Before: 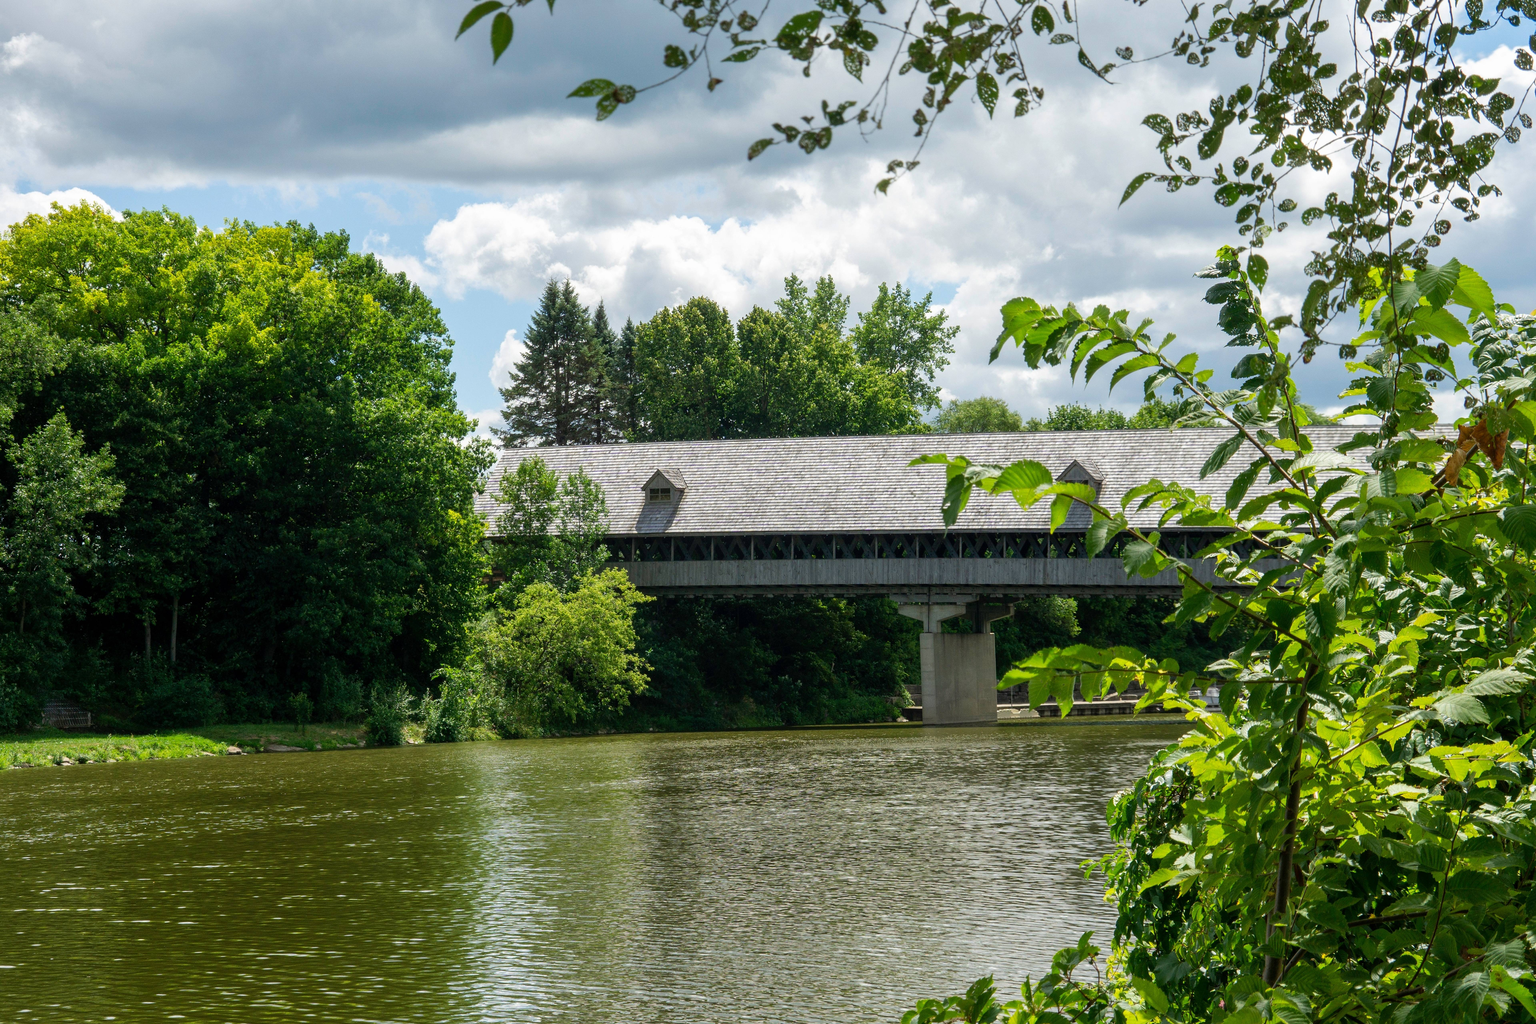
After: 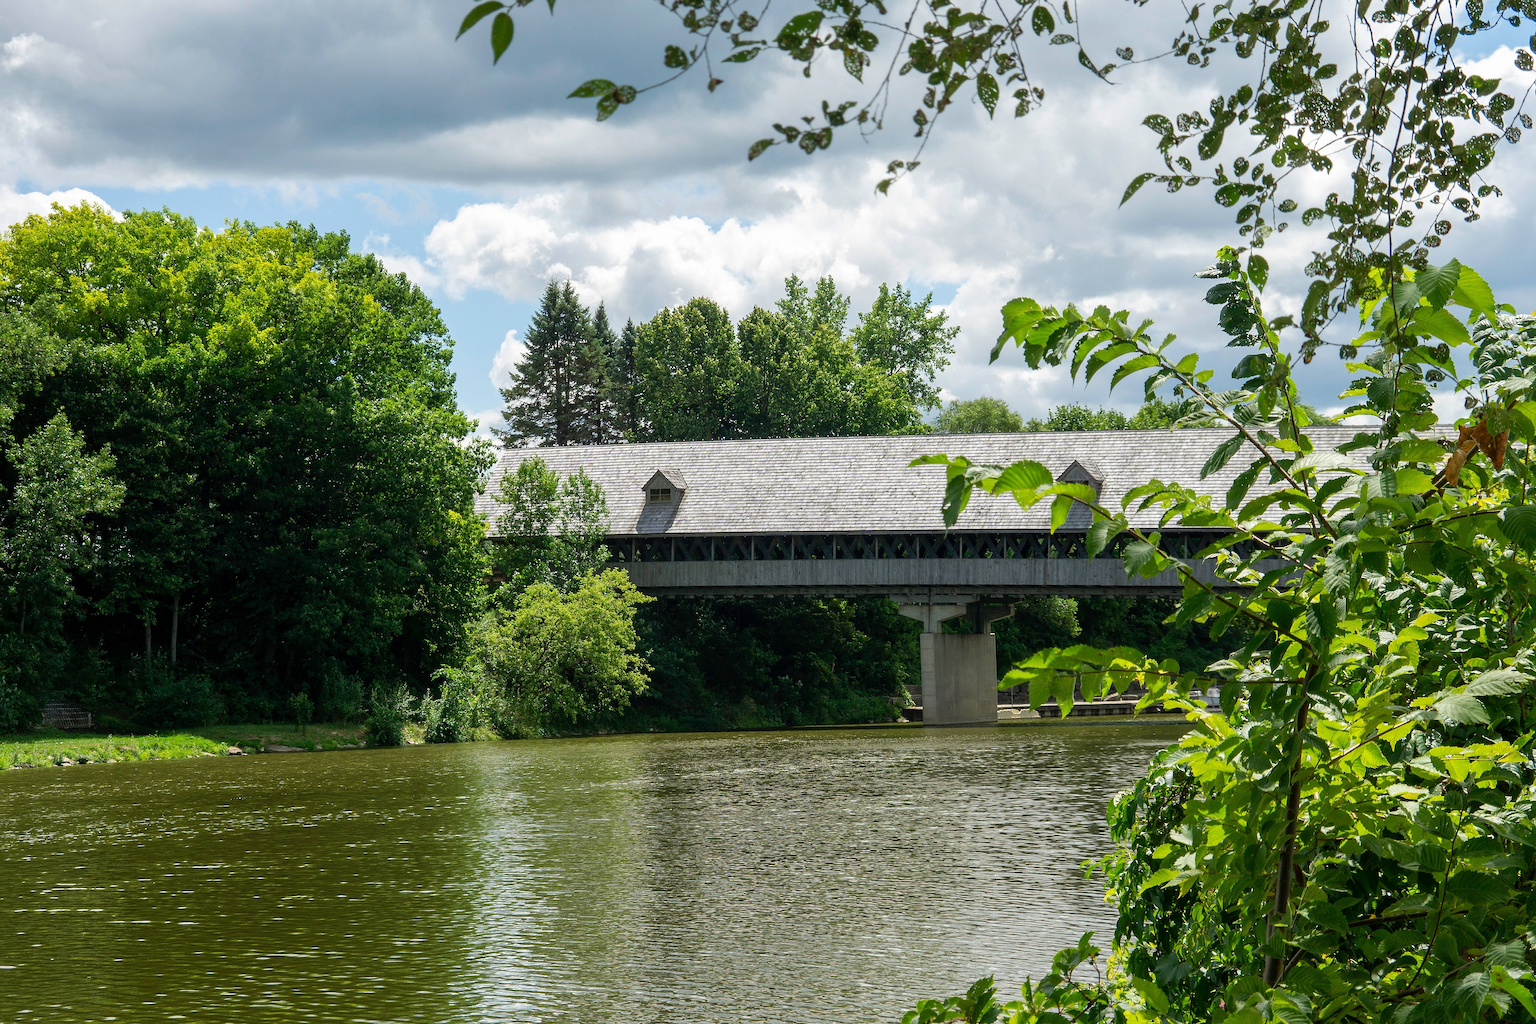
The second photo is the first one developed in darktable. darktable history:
sharpen: radius 1.357, amount 1.262, threshold 0.784
